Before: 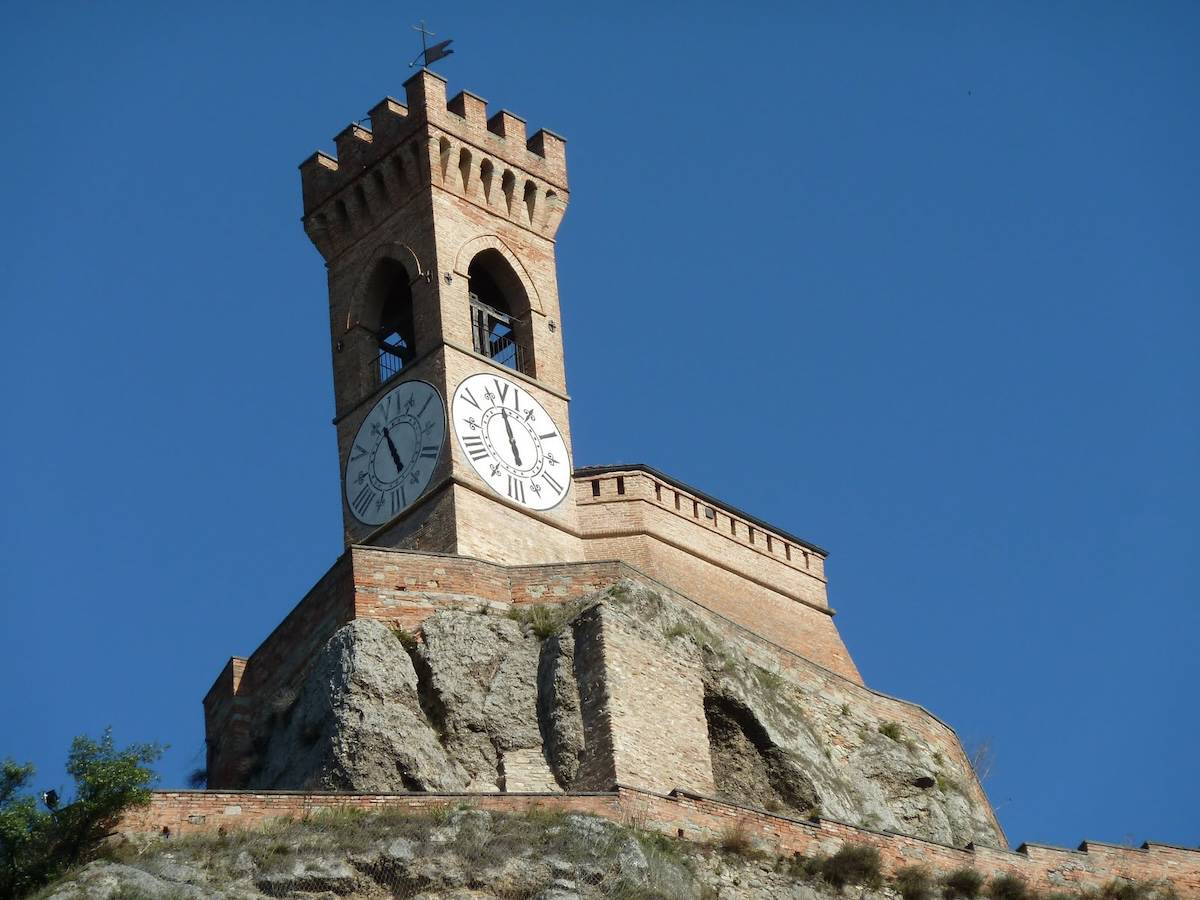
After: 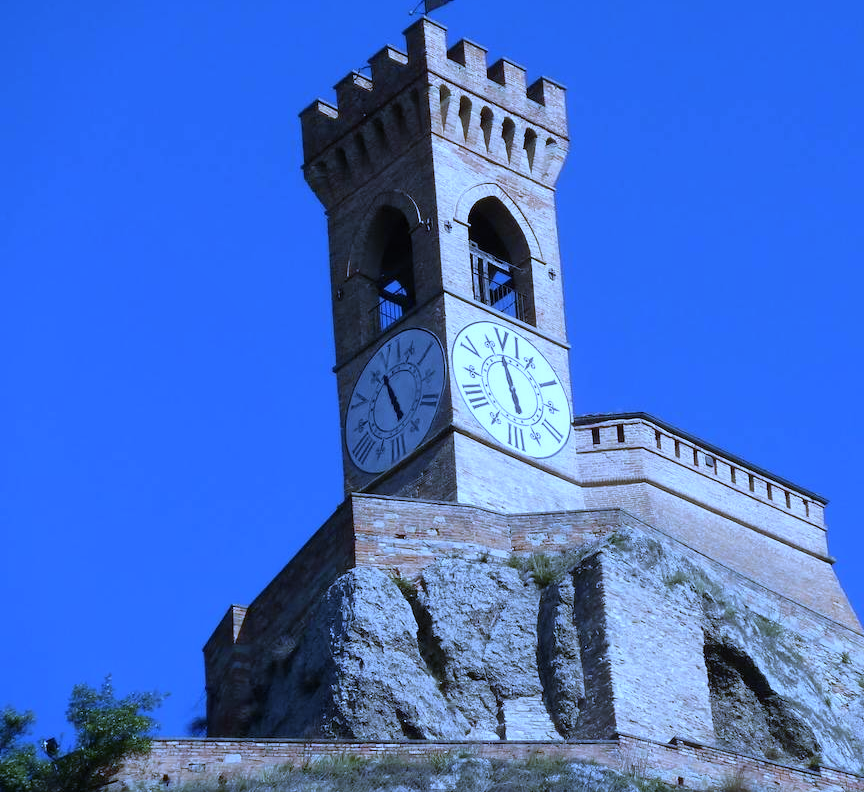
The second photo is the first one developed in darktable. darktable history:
tone equalizer: on, module defaults
white balance: red 0.766, blue 1.537
crop: top 5.803%, right 27.864%, bottom 5.804%
